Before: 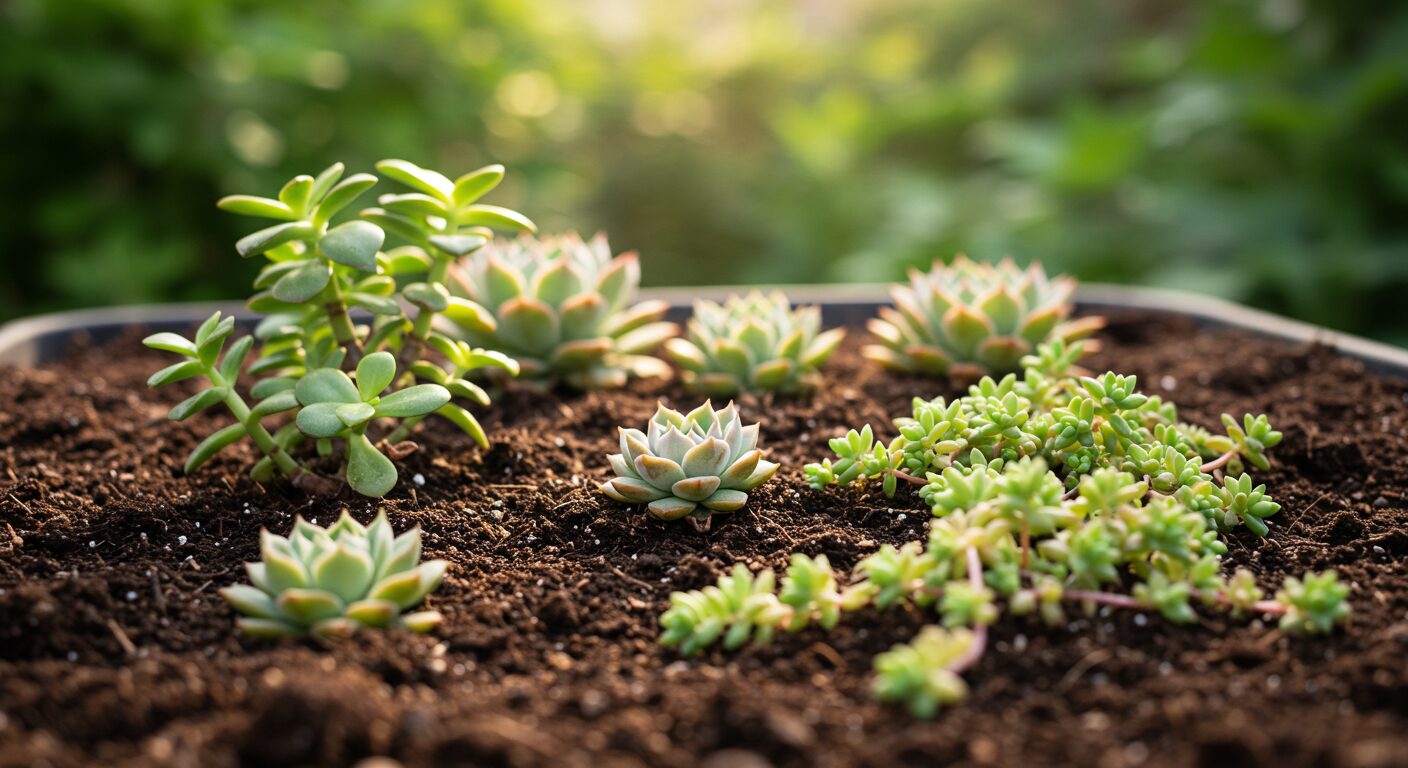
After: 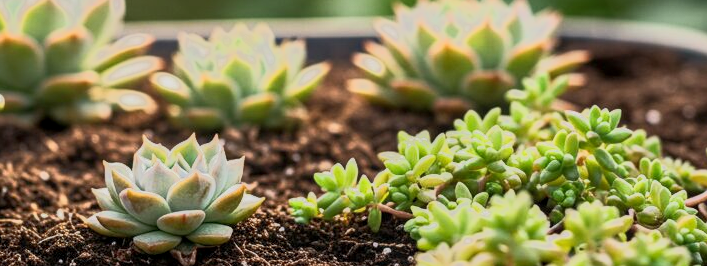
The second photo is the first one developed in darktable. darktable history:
crop: left 36.607%, top 34.735%, right 13.146%, bottom 30.611%
local contrast: on, module defaults
tone equalizer: -7 EV -0.63 EV, -6 EV 1 EV, -5 EV -0.45 EV, -4 EV 0.43 EV, -3 EV 0.41 EV, -2 EV 0.15 EV, -1 EV -0.15 EV, +0 EV -0.39 EV, smoothing diameter 25%, edges refinement/feathering 10, preserve details guided filter
